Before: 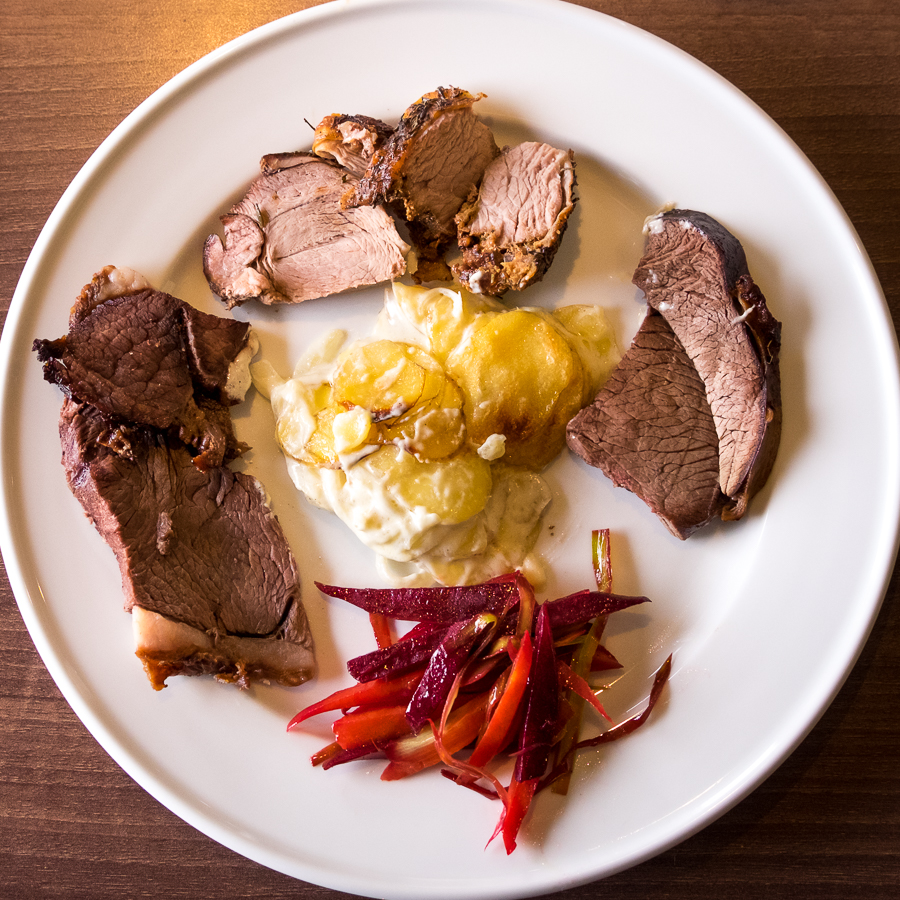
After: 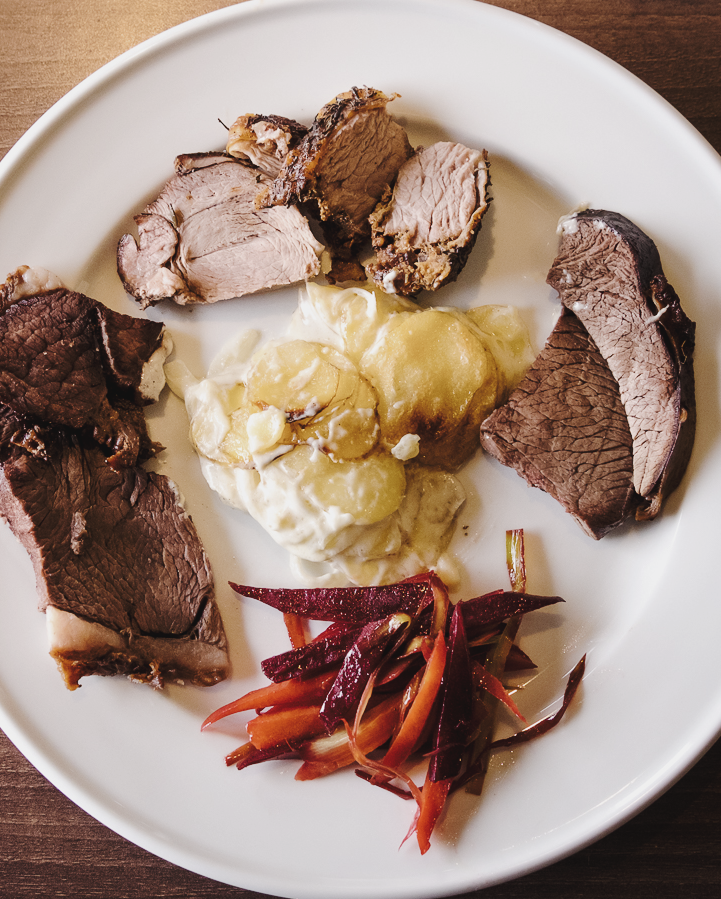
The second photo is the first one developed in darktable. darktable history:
crop and rotate: left 9.578%, right 10.25%
tone curve: curves: ch0 [(0, 0.032) (0.094, 0.08) (0.265, 0.208) (0.41, 0.417) (0.485, 0.524) (0.638, 0.673) (0.845, 0.828) (0.994, 0.964)]; ch1 [(0, 0) (0.161, 0.092) (0.37, 0.302) (0.437, 0.456) (0.469, 0.482) (0.498, 0.504) (0.576, 0.583) (0.644, 0.638) (0.725, 0.765) (1, 1)]; ch2 [(0, 0) (0.352, 0.403) (0.45, 0.469) (0.502, 0.504) (0.54, 0.521) (0.589, 0.576) (1, 1)], preserve colors none
contrast brightness saturation: contrast -0.054, saturation -0.391
